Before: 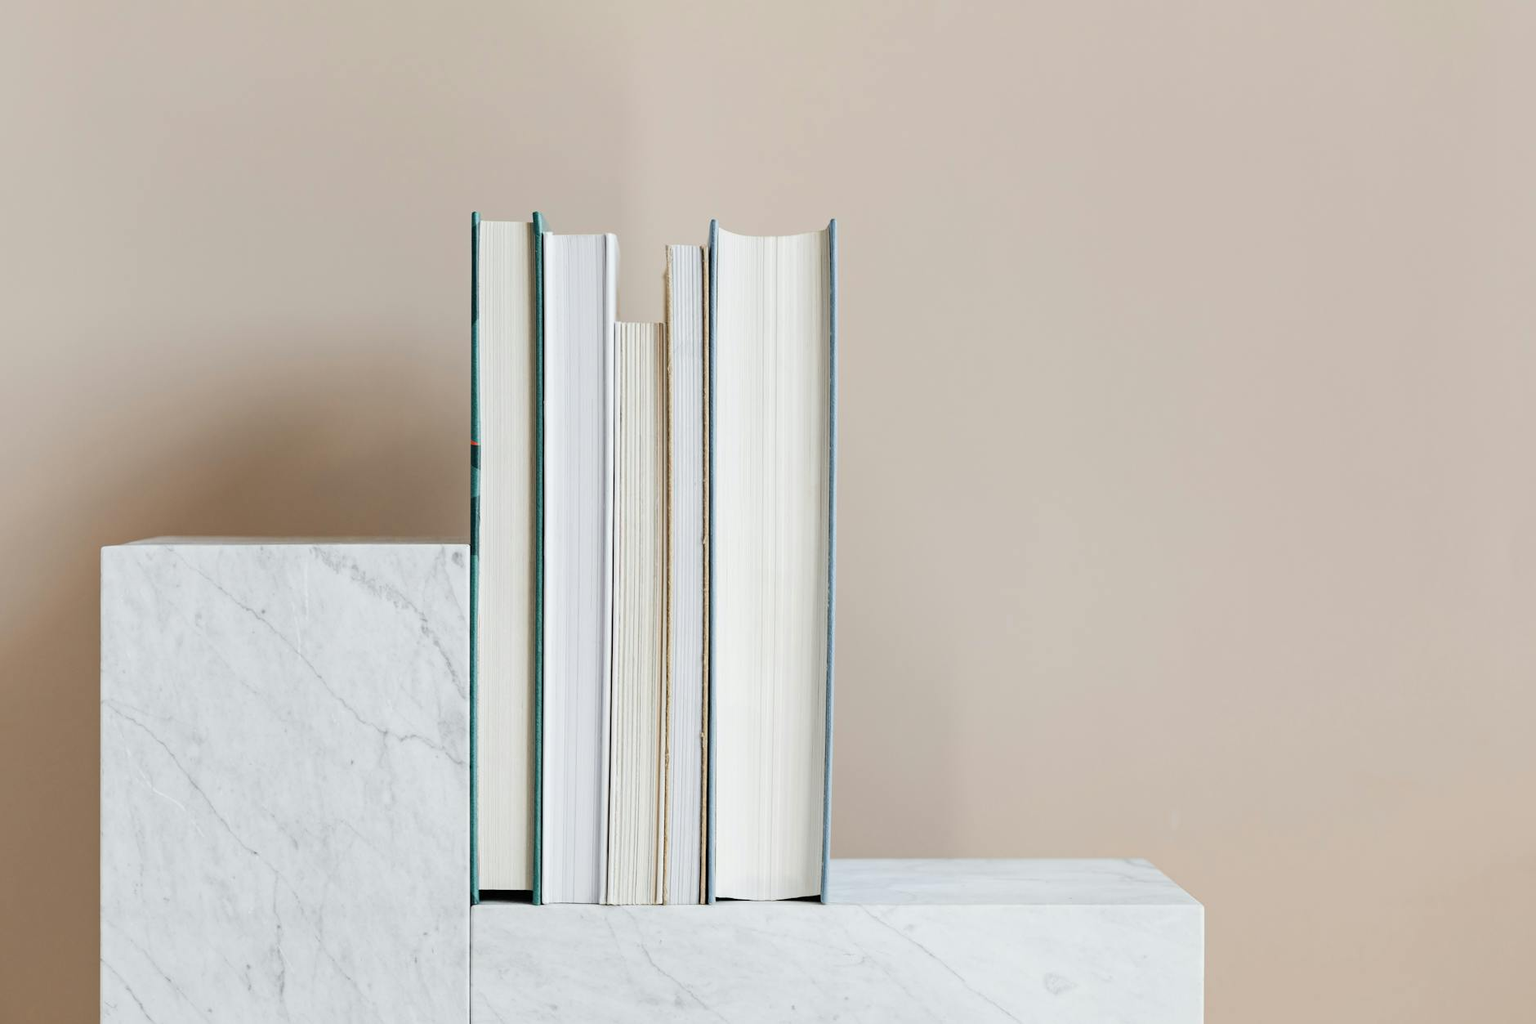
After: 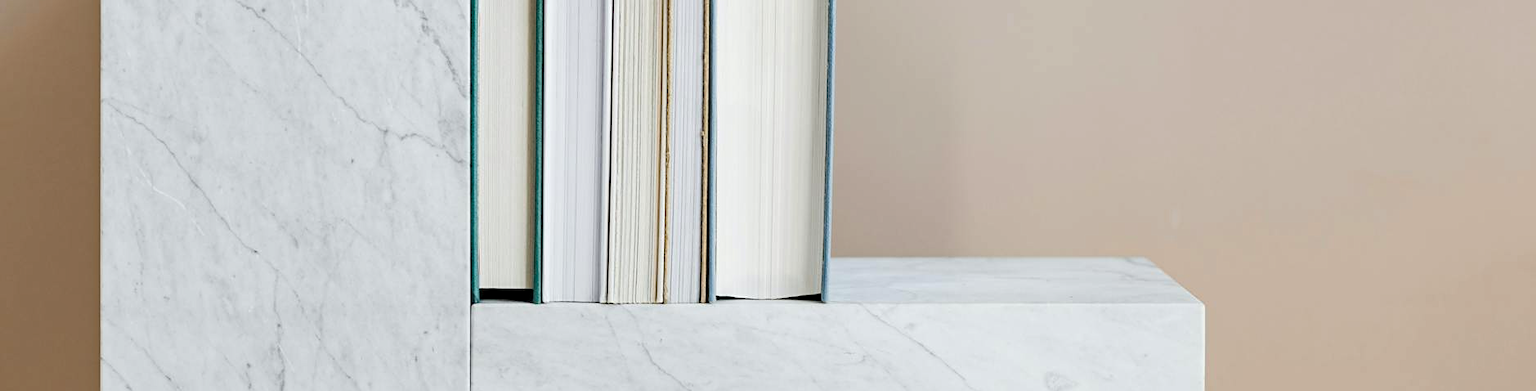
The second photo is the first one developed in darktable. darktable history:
sharpen: amount 0.208
haze removal: strength 0.281, distance 0.251, compatibility mode true, adaptive false
crop and rotate: top 58.745%, bottom 2.954%
